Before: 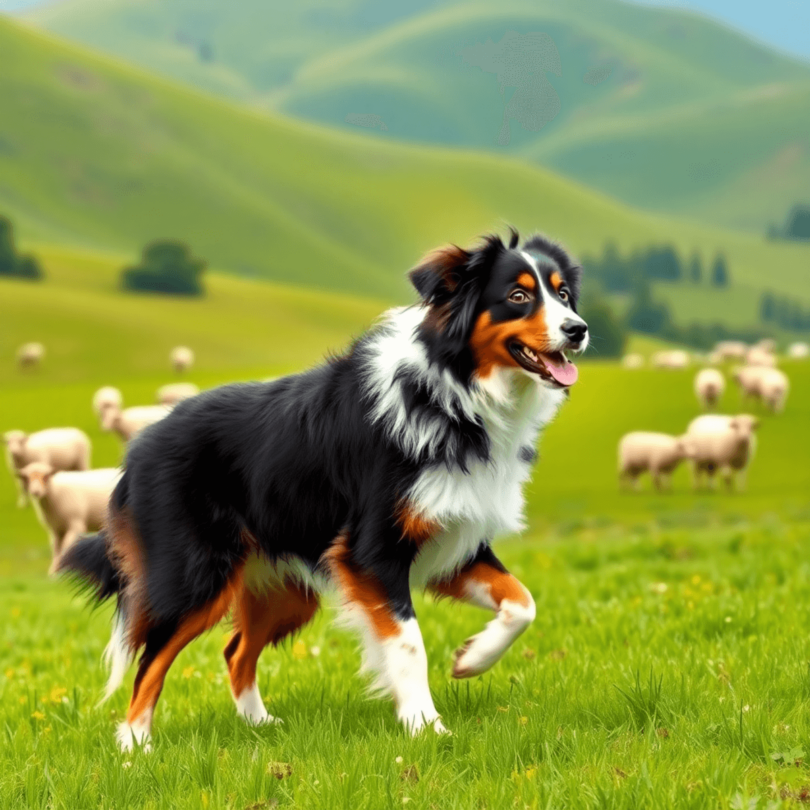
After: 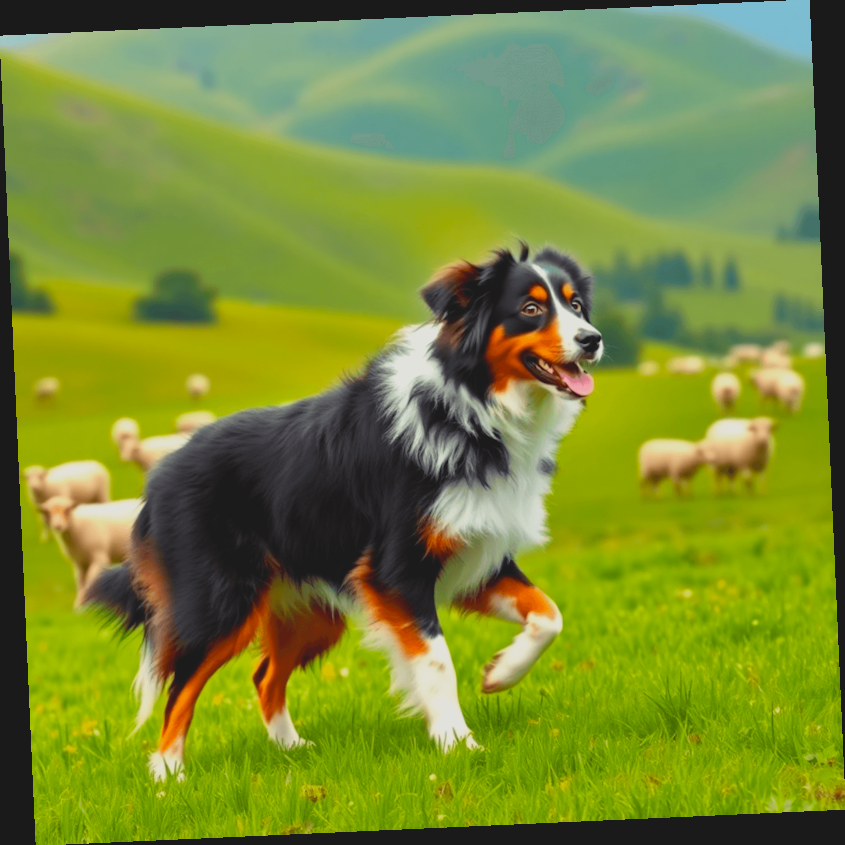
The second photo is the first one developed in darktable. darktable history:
rotate and perspective: rotation -2.56°, automatic cropping off
contrast brightness saturation: contrast -0.19, saturation 0.19
